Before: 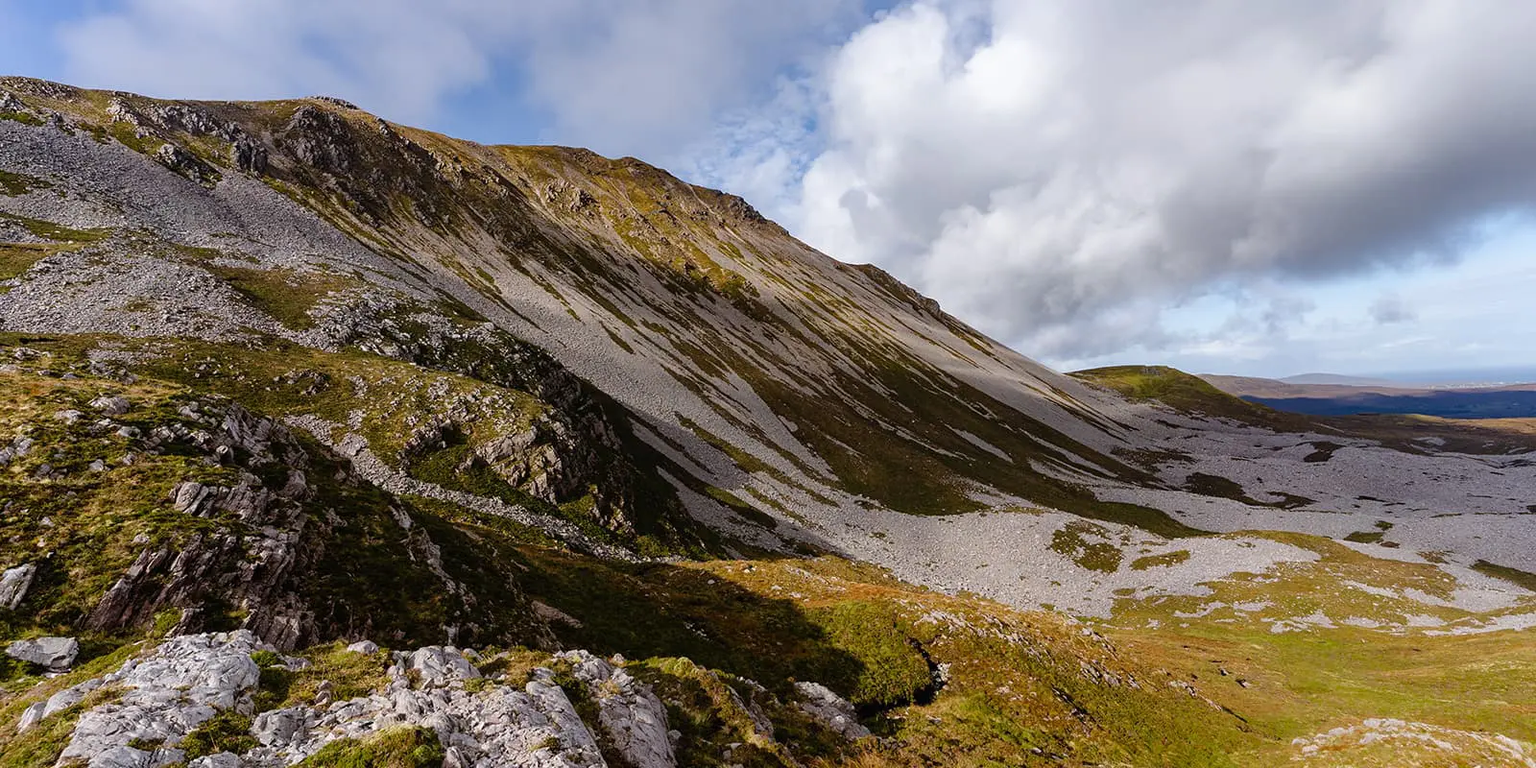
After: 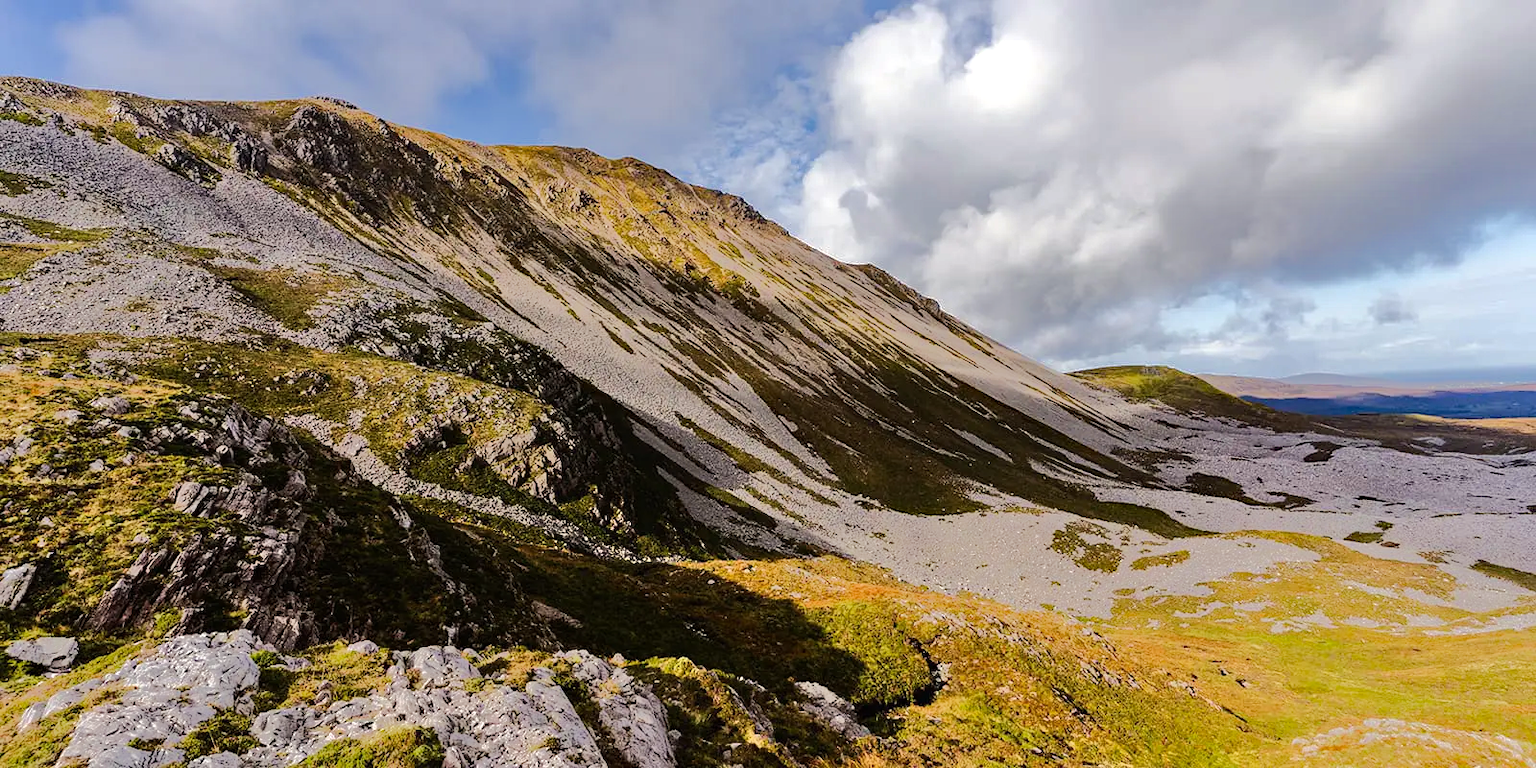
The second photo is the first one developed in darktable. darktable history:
haze removal: compatibility mode true, adaptive false
tone equalizer: -8 EV -0.507 EV, -7 EV -0.35 EV, -6 EV -0.093 EV, -5 EV 0.393 EV, -4 EV 0.99 EV, -3 EV 0.783 EV, -2 EV -0.013 EV, -1 EV 0.139 EV, +0 EV -0.014 EV, edges refinement/feathering 500, mask exposure compensation -1.57 EV, preserve details guided filter
color correction: highlights b* 3.02
